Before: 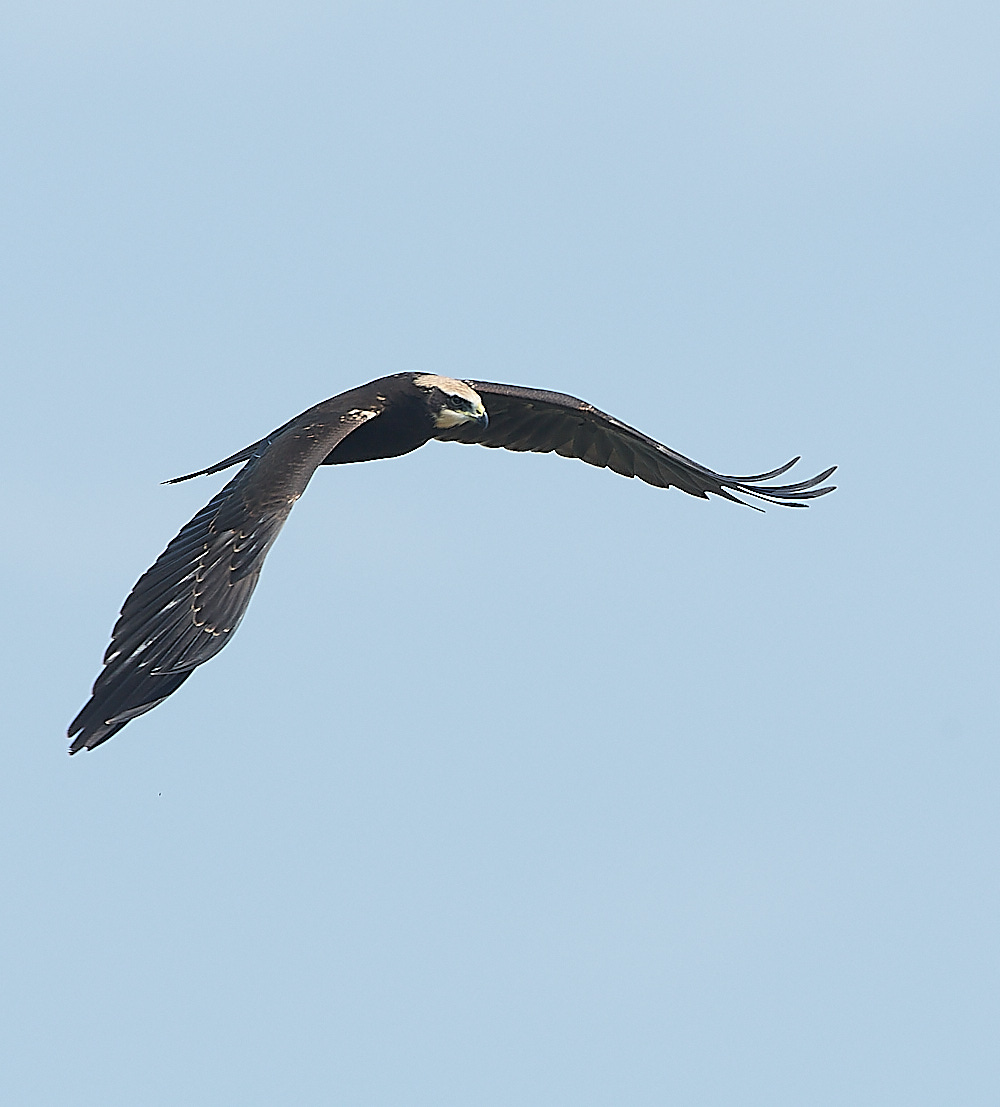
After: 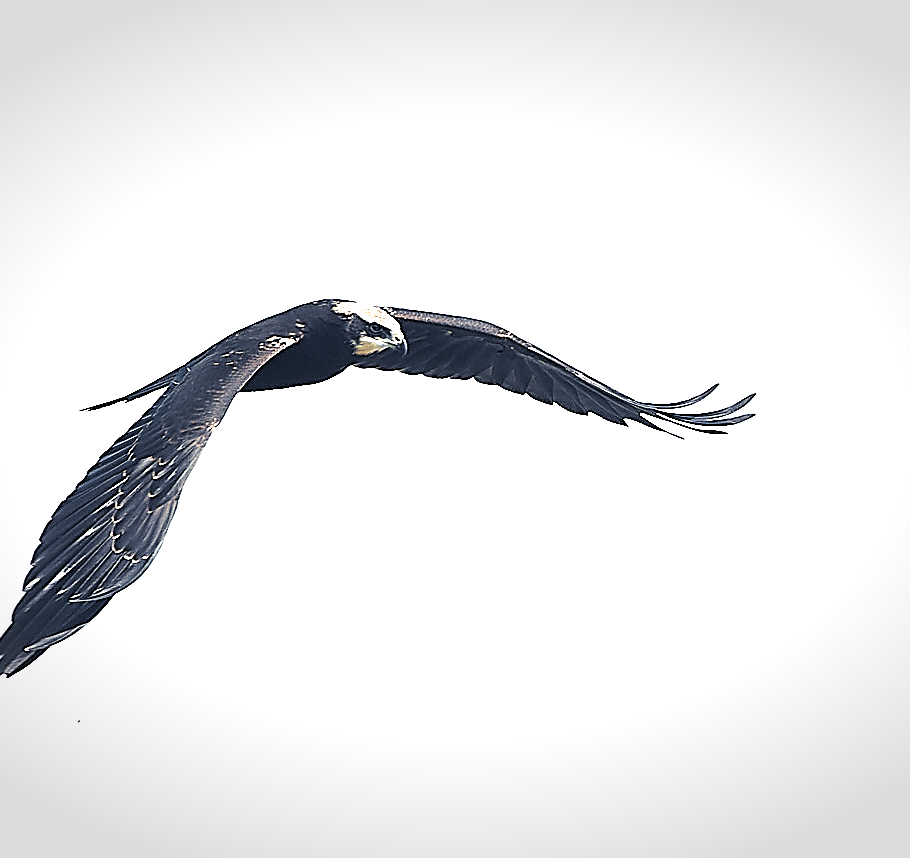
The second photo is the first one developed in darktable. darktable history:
sharpen: on, module defaults
split-toning: shadows › hue 230.4°
color zones: curves: ch0 [(0, 0.511) (0.143, 0.531) (0.286, 0.56) (0.429, 0.5) (0.571, 0.5) (0.714, 0.5) (0.857, 0.5) (1, 0.5)]; ch1 [(0, 0.525) (0.143, 0.705) (0.286, 0.715) (0.429, 0.35) (0.571, 0.35) (0.714, 0.35) (0.857, 0.4) (1, 0.4)]; ch2 [(0, 0.572) (0.143, 0.512) (0.286, 0.473) (0.429, 0.45) (0.571, 0.5) (0.714, 0.5) (0.857, 0.518) (1, 0.518)]
crop: left 8.155%, top 6.611%, bottom 15.385%
vignetting: fall-off start 100%, brightness -0.282, width/height ratio 1.31
exposure: black level correction 0, exposure 0.7 EV, compensate exposure bias true, compensate highlight preservation false
tone equalizer: -8 EV -0.417 EV, -7 EV -0.389 EV, -6 EV -0.333 EV, -5 EV -0.222 EV, -3 EV 0.222 EV, -2 EV 0.333 EV, -1 EV 0.389 EV, +0 EV 0.417 EV, edges refinement/feathering 500, mask exposure compensation -1.57 EV, preserve details no
